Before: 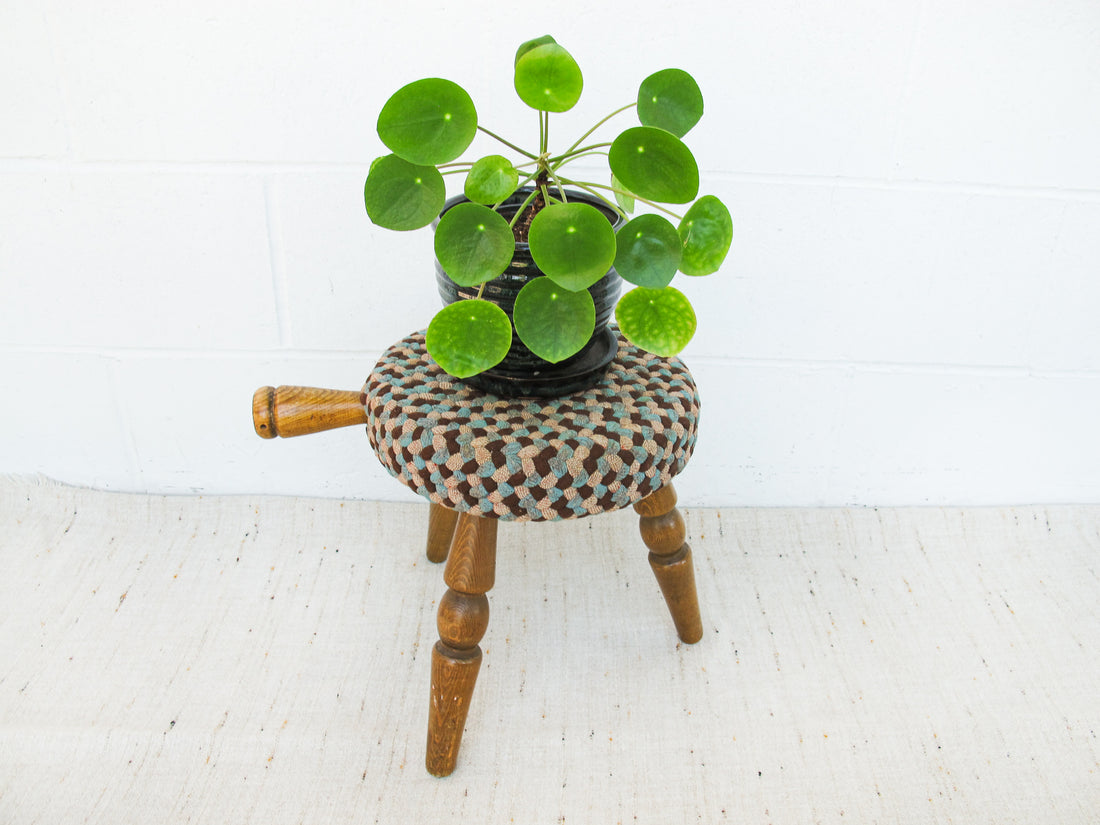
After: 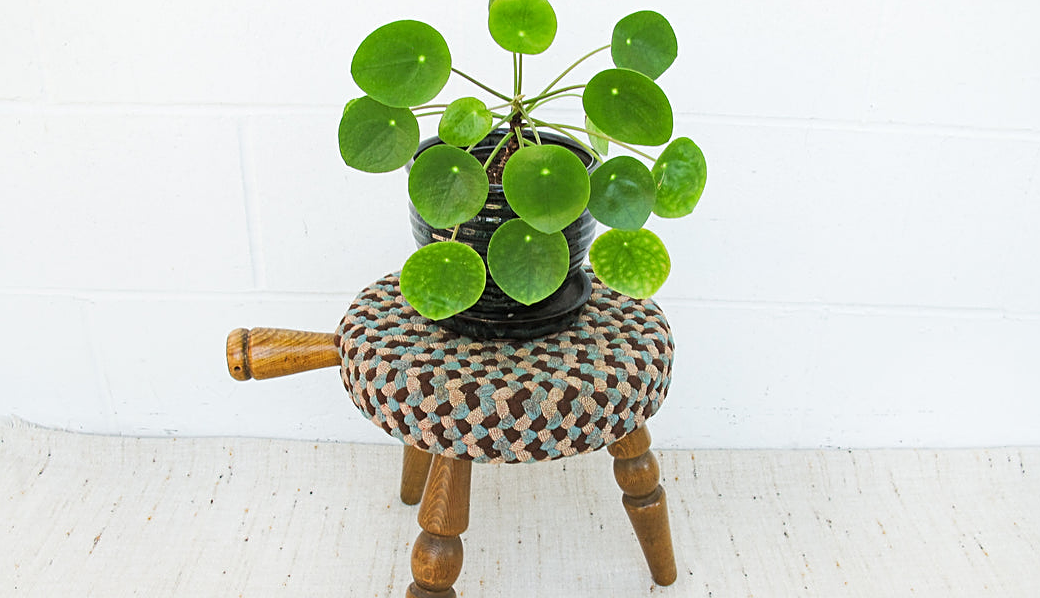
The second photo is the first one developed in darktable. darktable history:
sharpen: on, module defaults
crop: left 2.445%, top 7.081%, right 3.005%, bottom 20.337%
